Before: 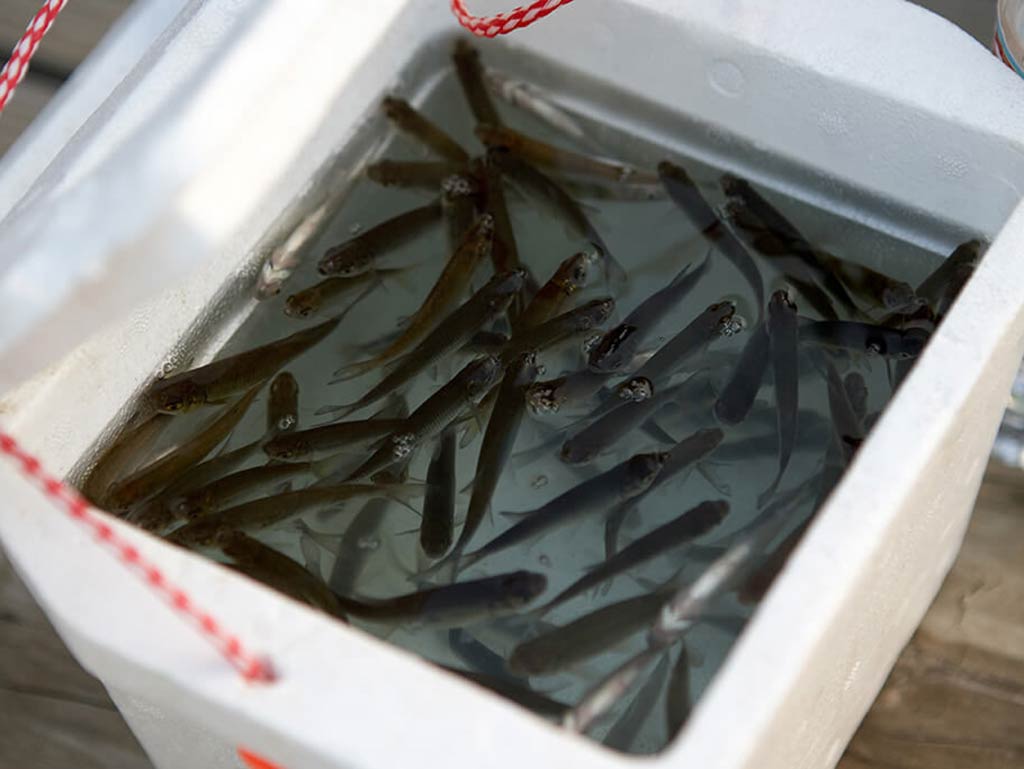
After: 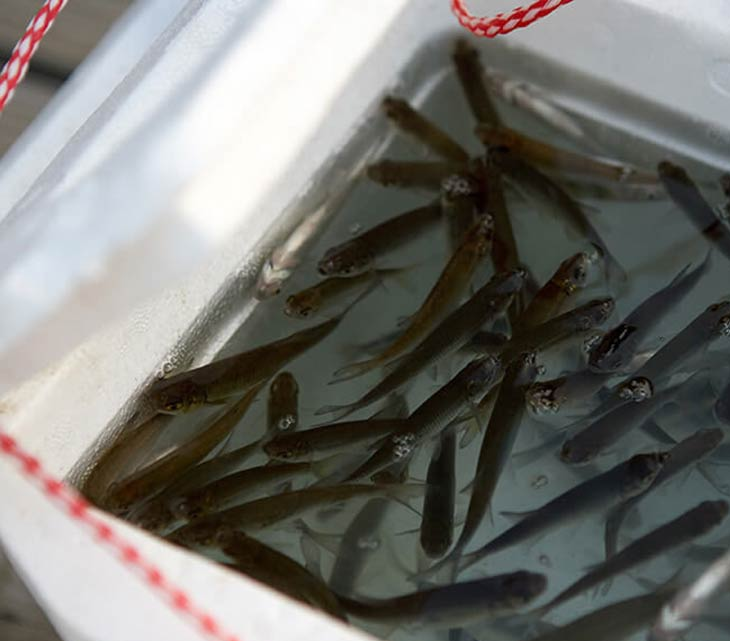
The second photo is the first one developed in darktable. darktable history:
crop: right 28.63%, bottom 16.642%
